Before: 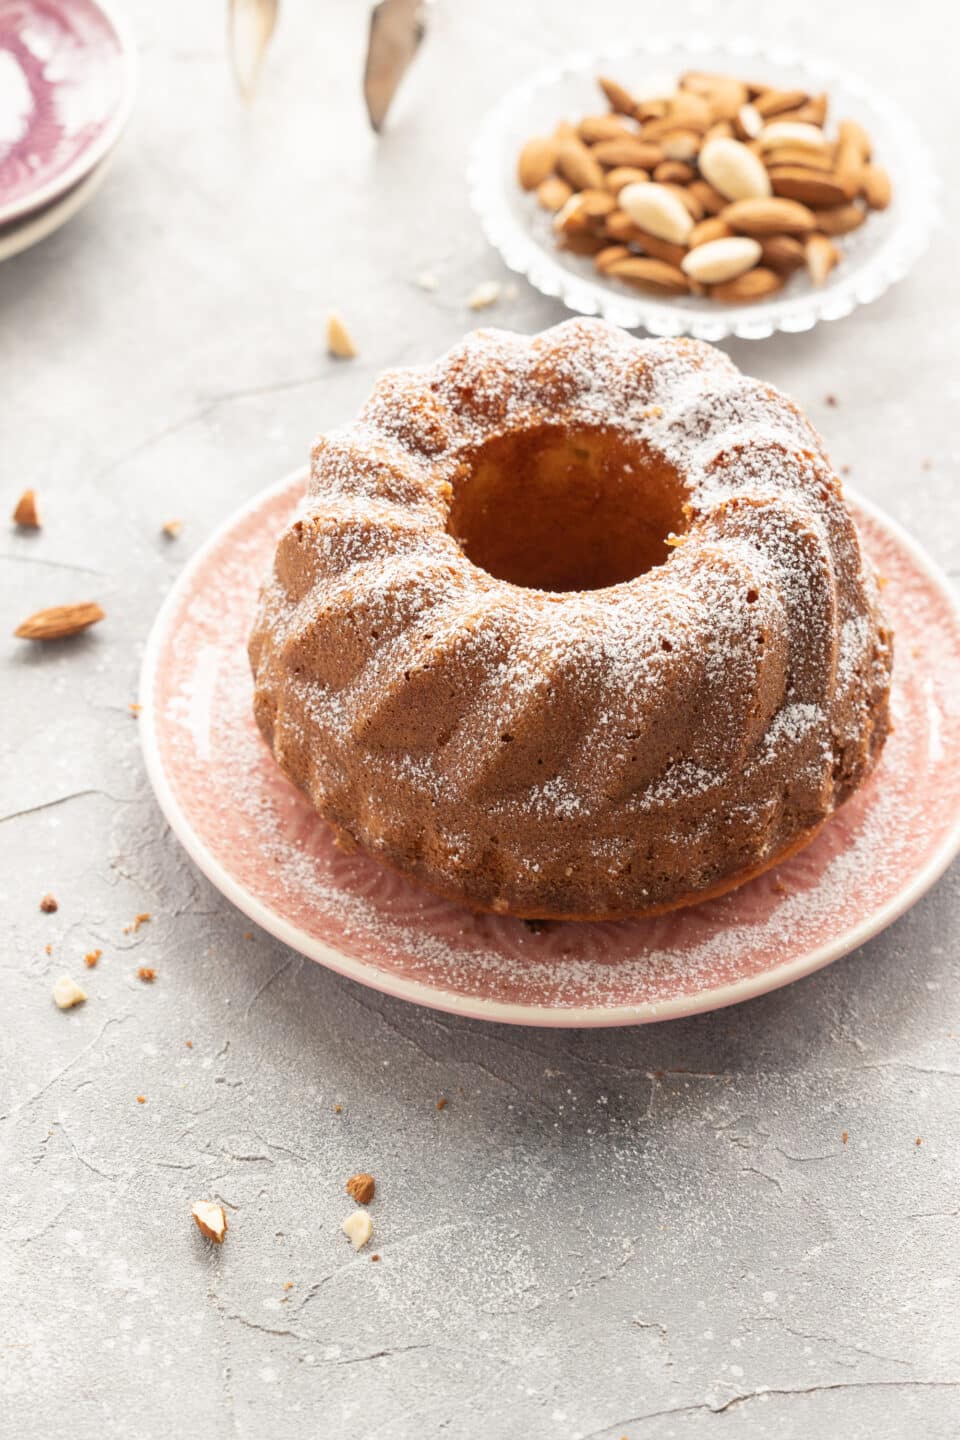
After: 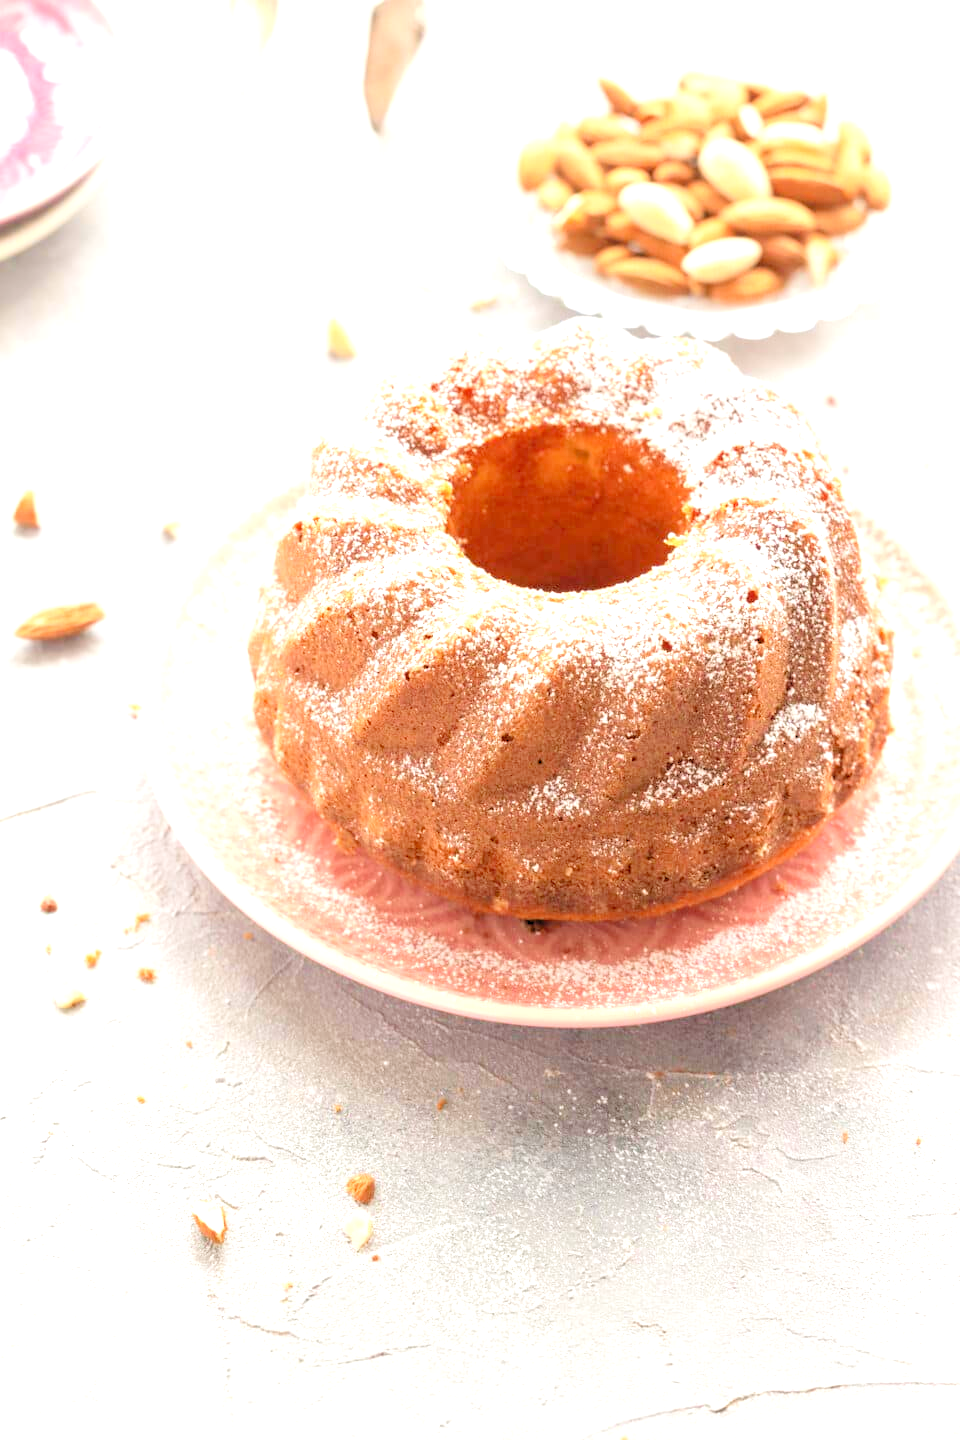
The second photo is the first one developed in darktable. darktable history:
velvia: on, module defaults
exposure: black level correction 0, exposure 0.695 EV
levels: levels [0.072, 0.414, 0.976]
